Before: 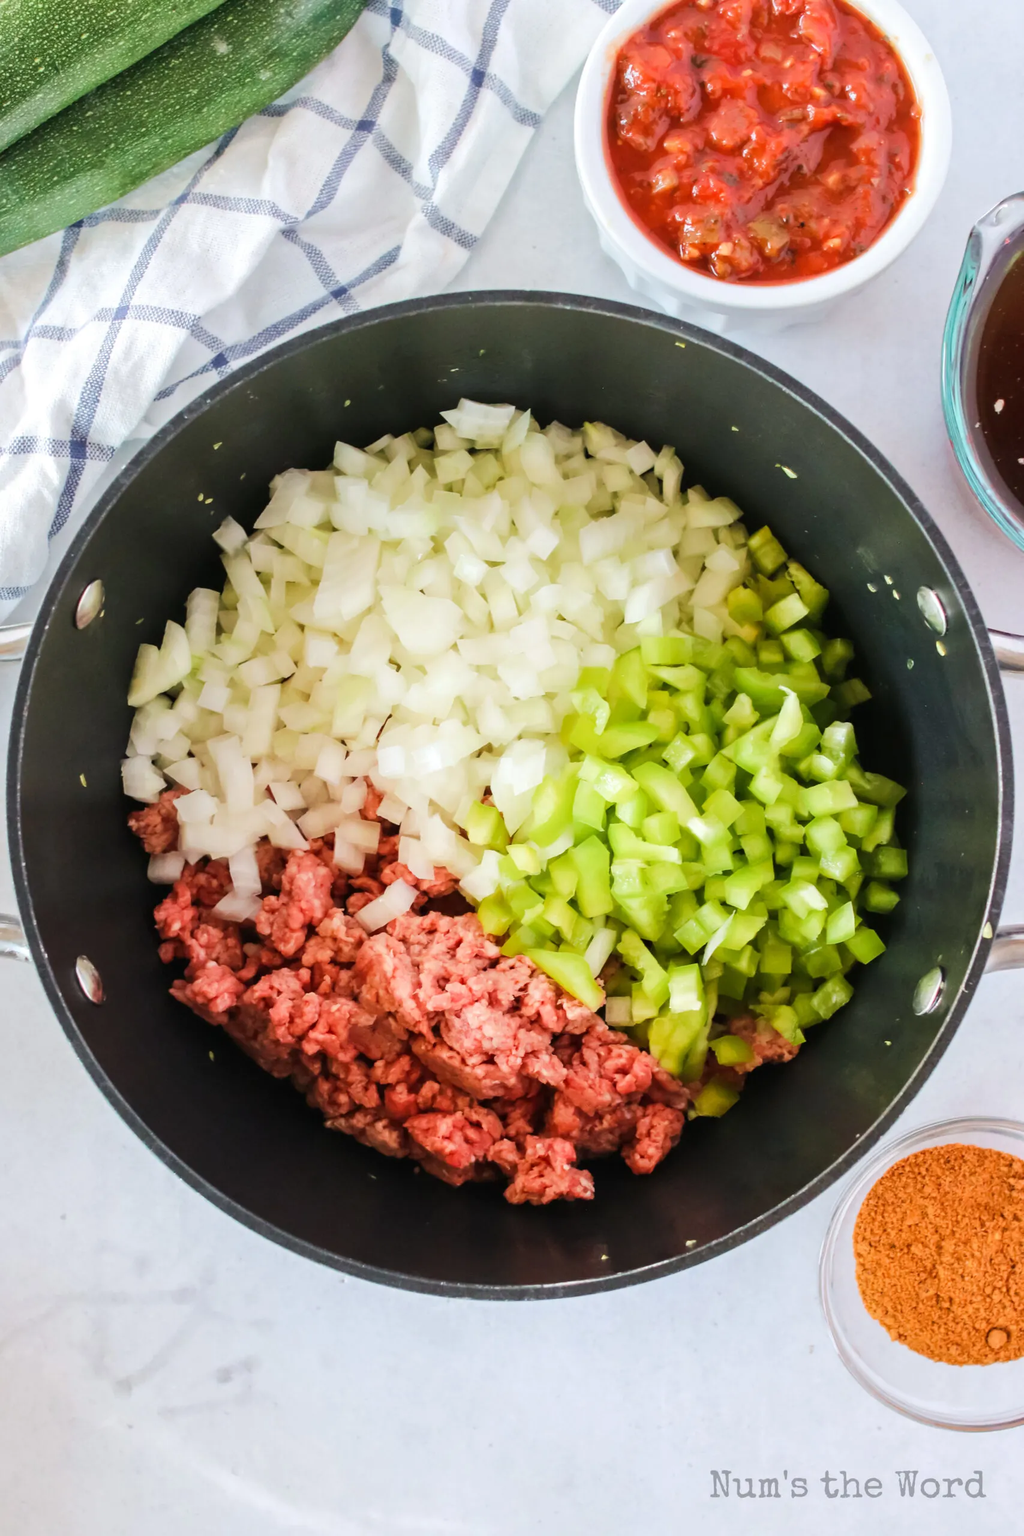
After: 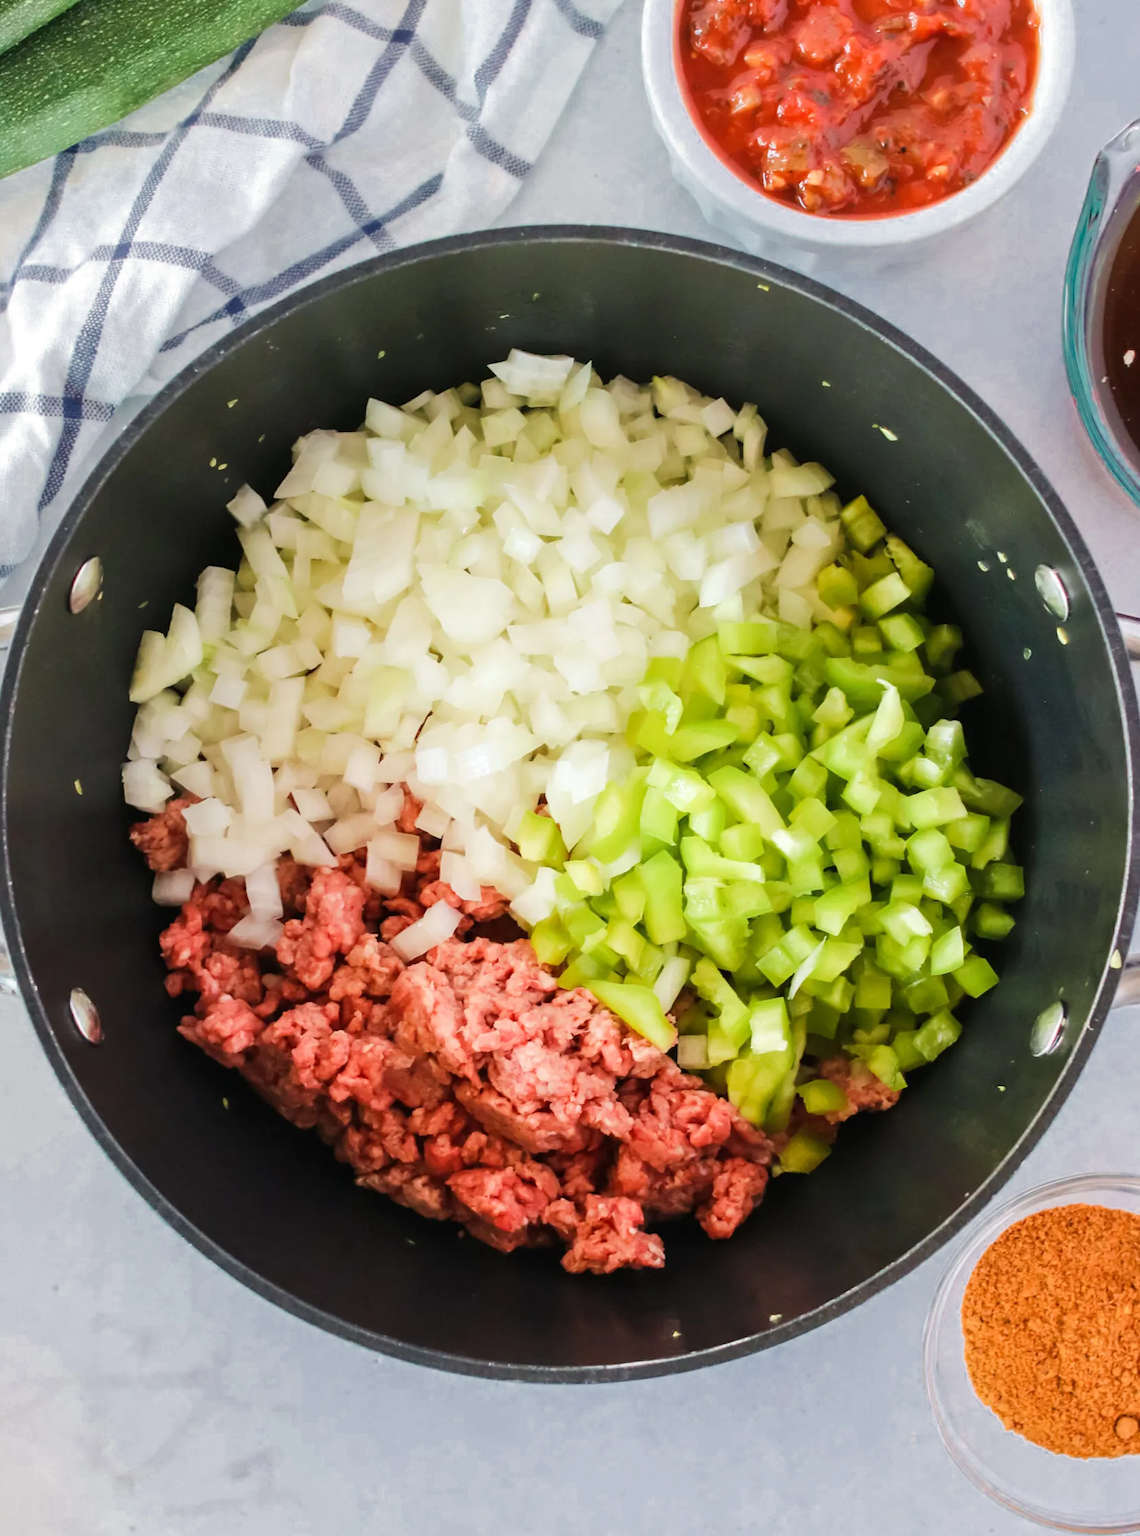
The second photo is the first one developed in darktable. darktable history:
color zones: curves: ch0 [(0, 0.497) (0.143, 0.5) (0.286, 0.5) (0.429, 0.483) (0.571, 0.116) (0.714, -0.006) (0.857, 0.28) (1, 0.497)]
exposure: compensate highlight preservation false
crop: left 1.507%, top 6.147%, right 1.379%, bottom 6.637%
